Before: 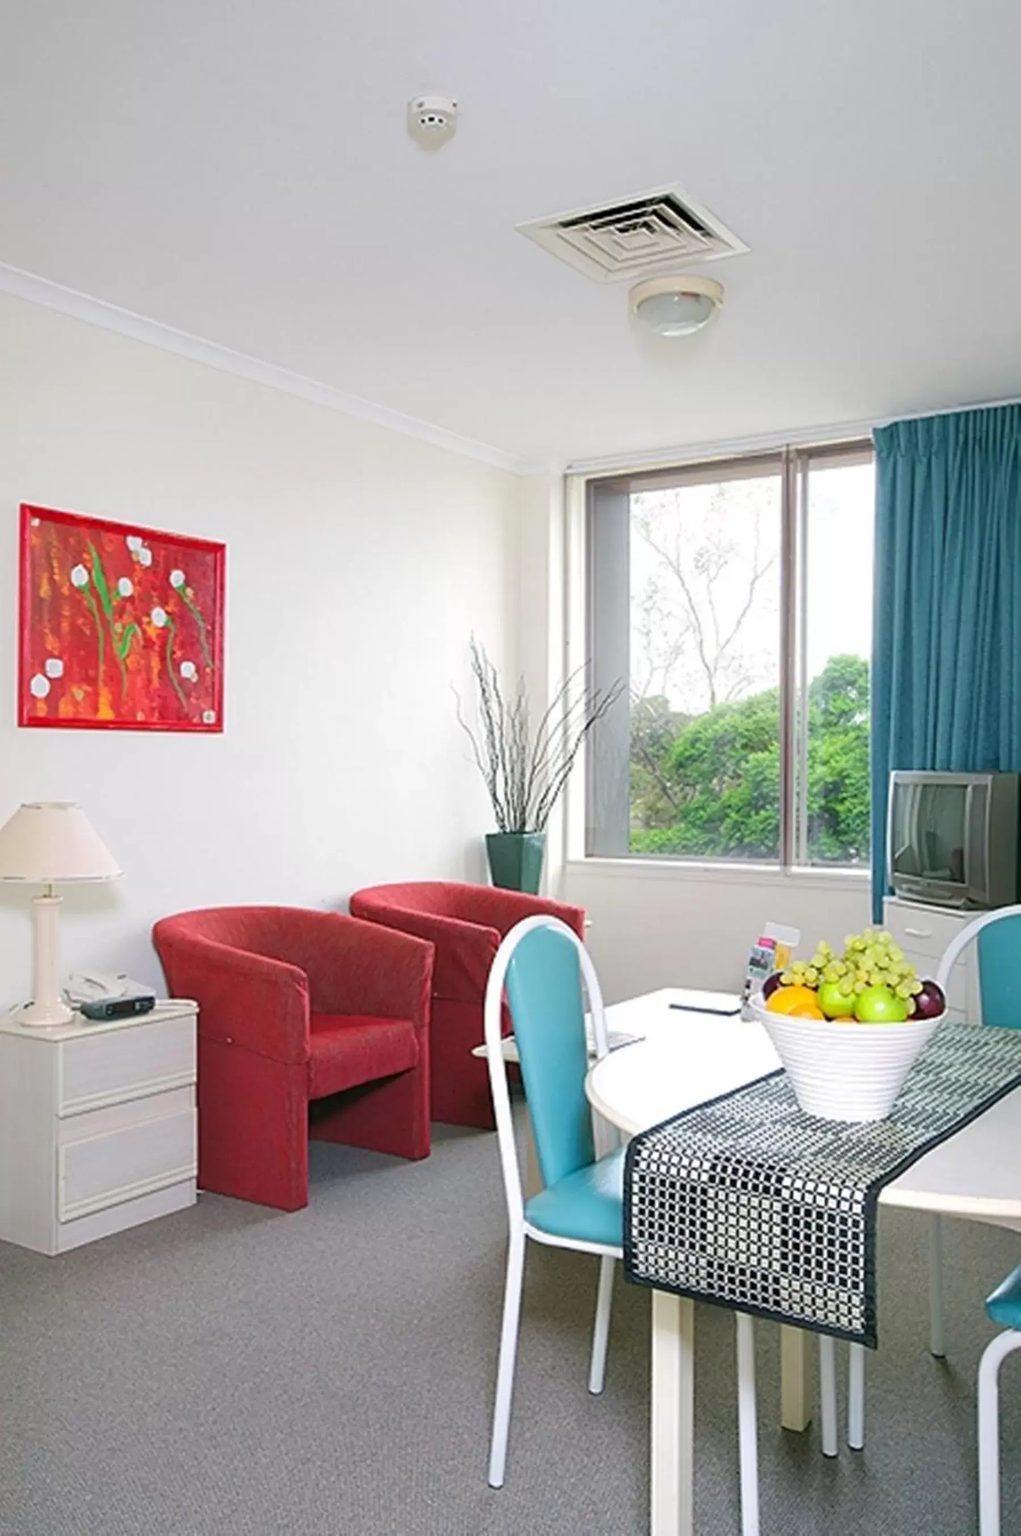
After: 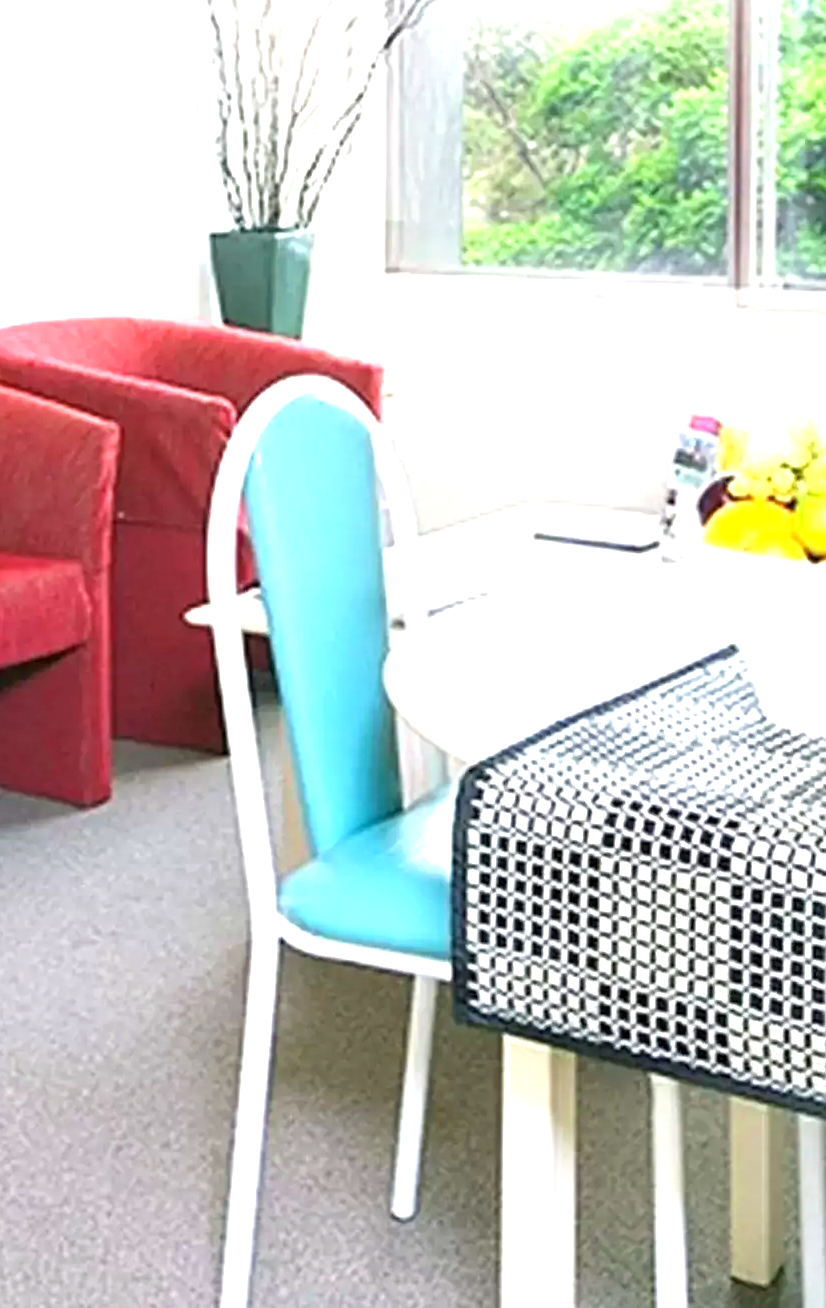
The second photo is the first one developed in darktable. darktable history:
levels: levels [0.016, 0.484, 0.953]
exposure: exposure 1.001 EV, compensate highlight preservation false
crop: left 35.976%, top 45.744%, right 18.113%, bottom 5.926%
